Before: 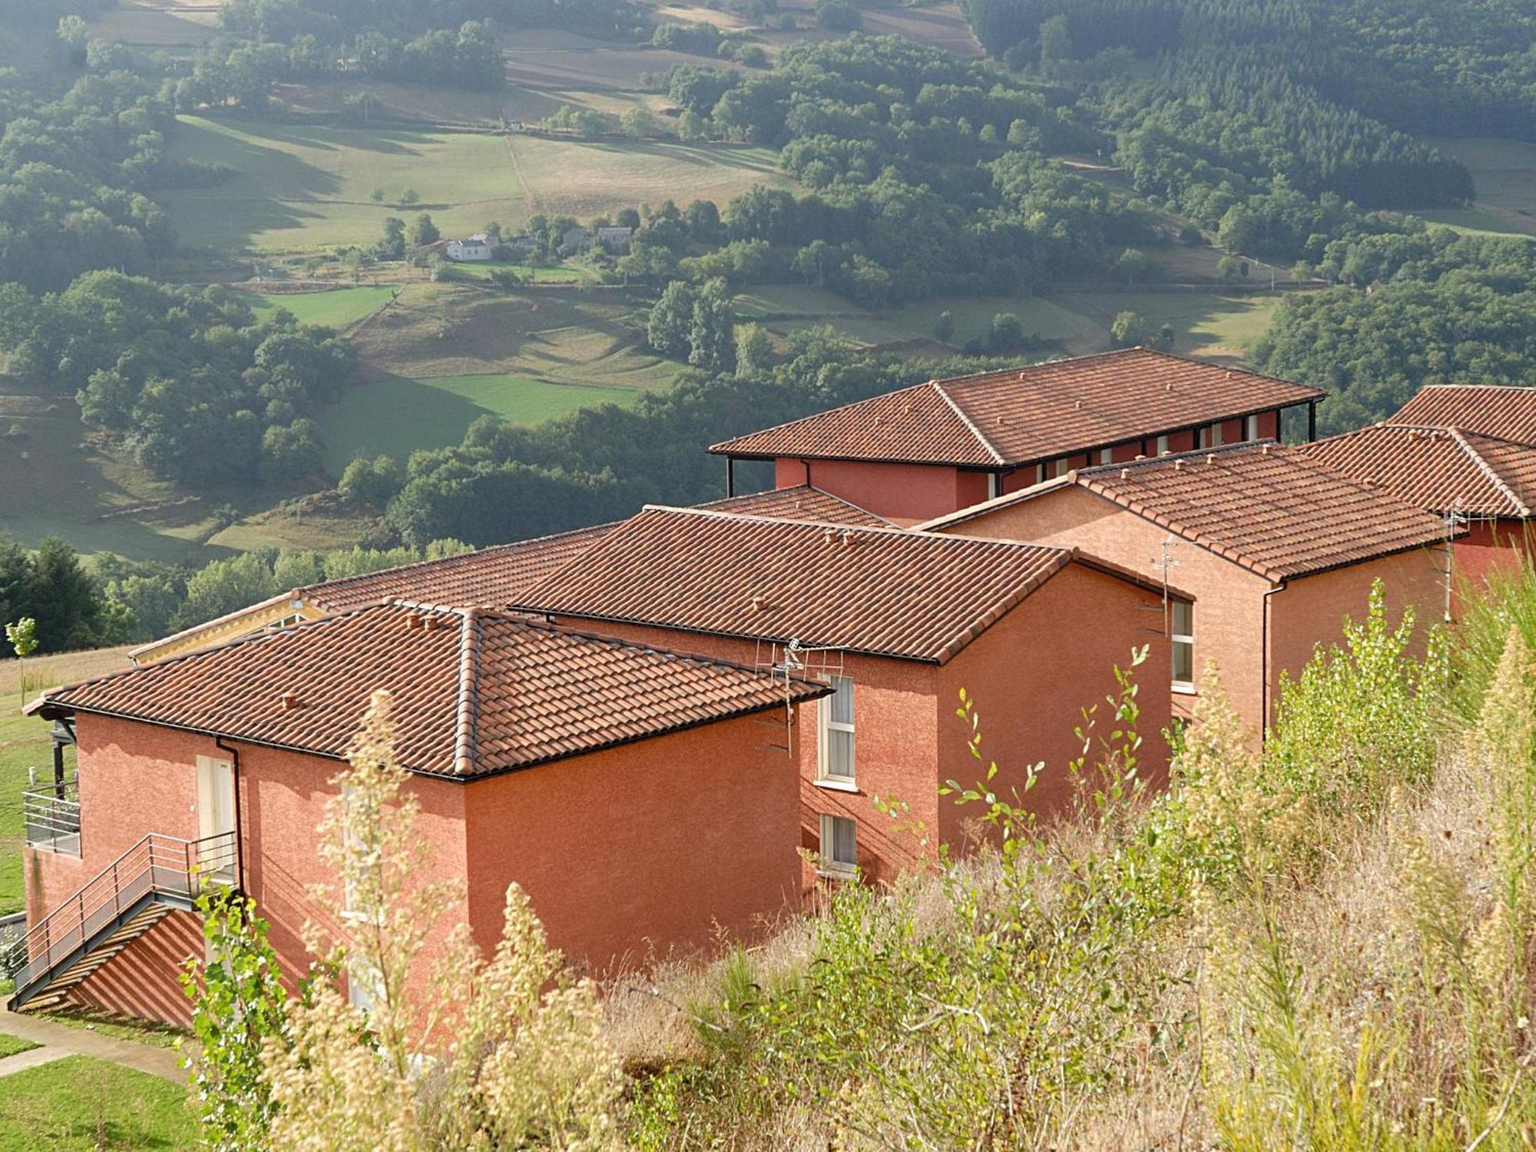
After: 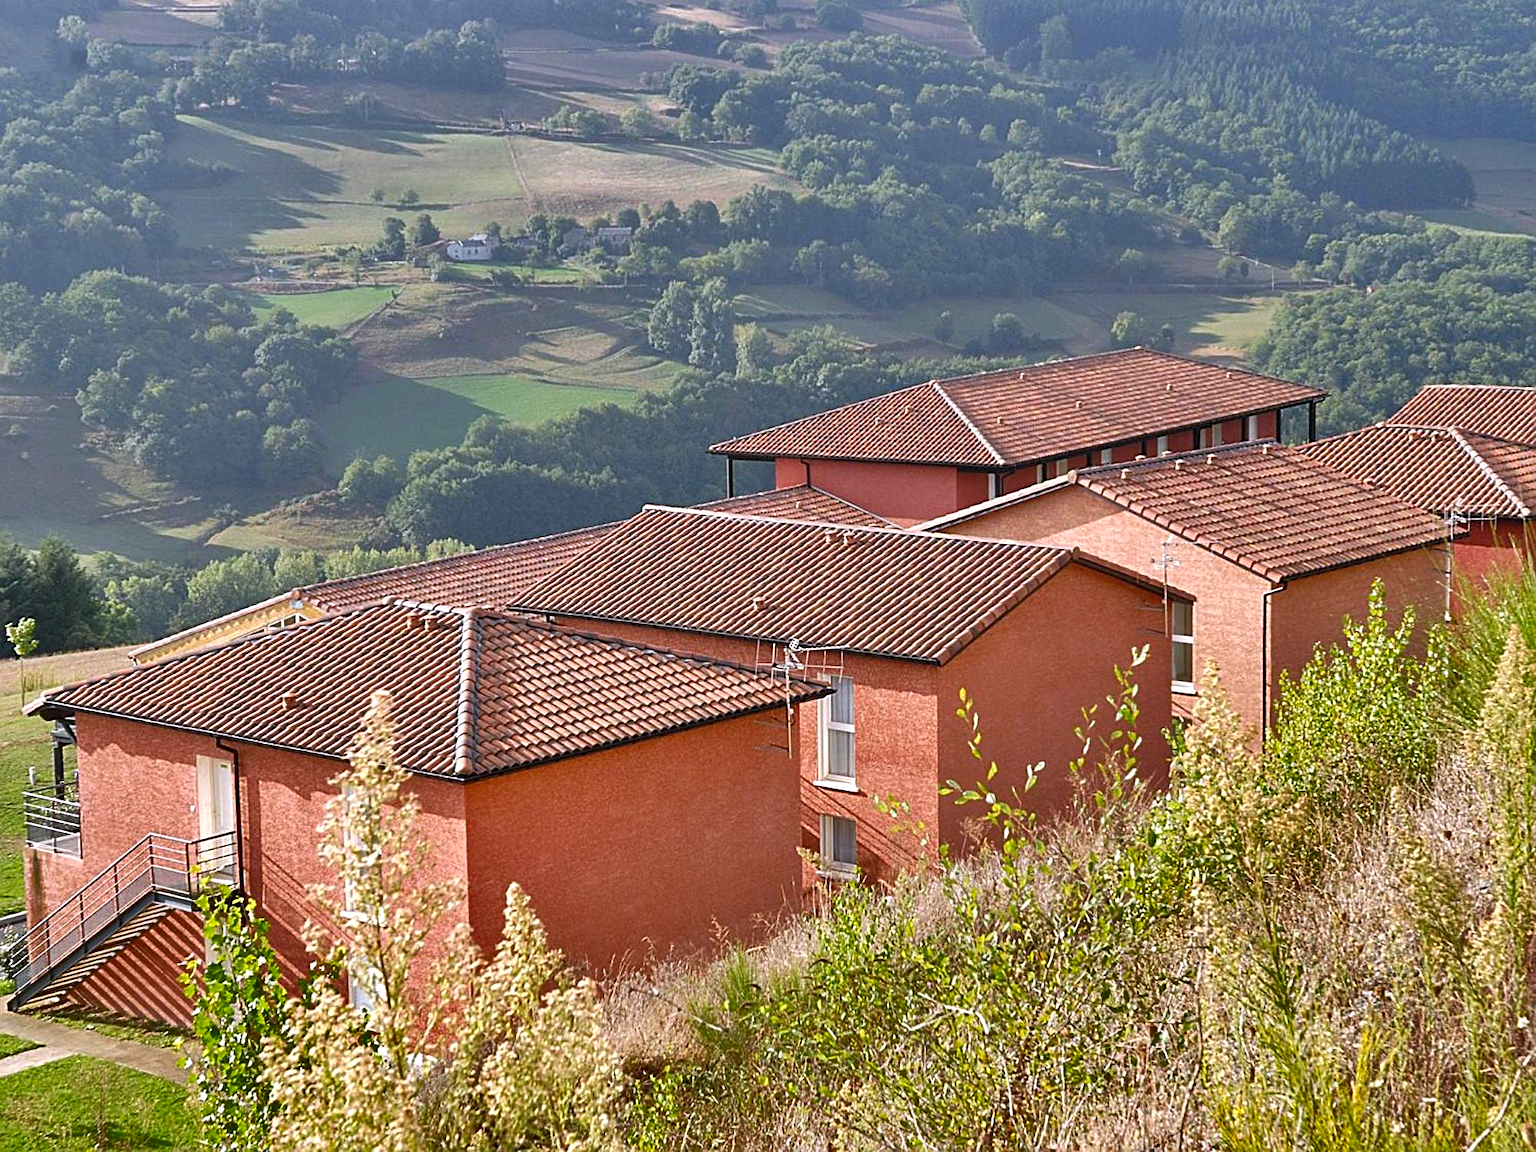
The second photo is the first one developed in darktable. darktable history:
sharpen: on, module defaults
exposure: black level correction -0.002, exposure 0.54 EV, compensate highlight preservation false
shadows and highlights: shadows 80.73, white point adjustment -9.07, highlights -61.46, soften with gaussian
white balance: red 1.004, blue 1.096
